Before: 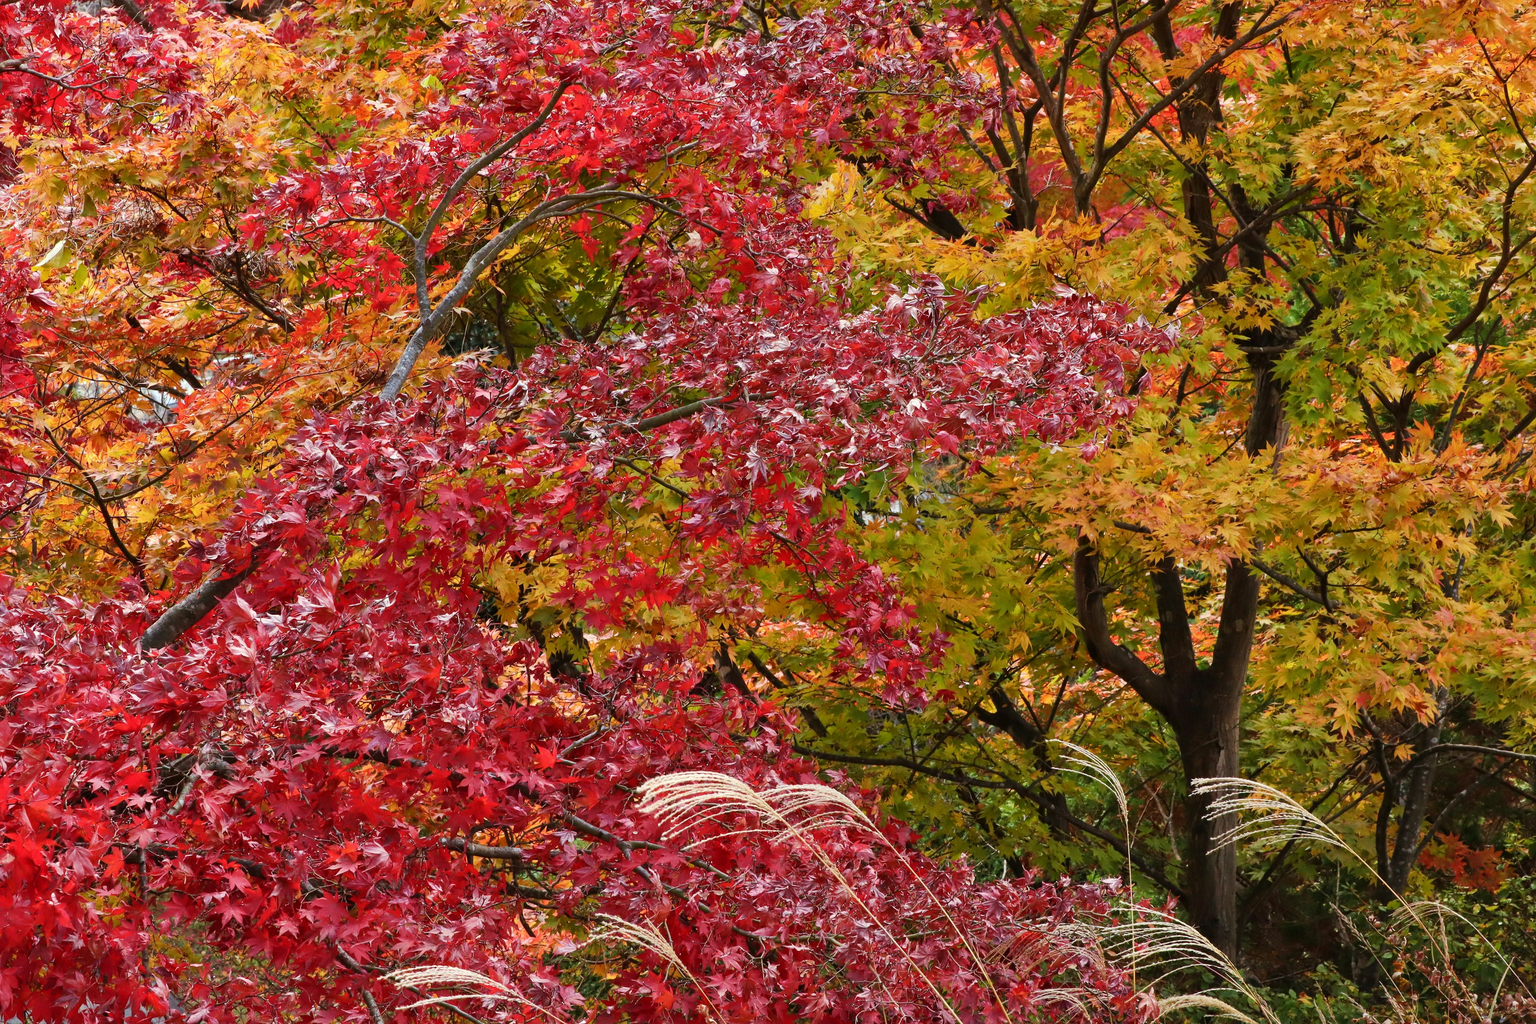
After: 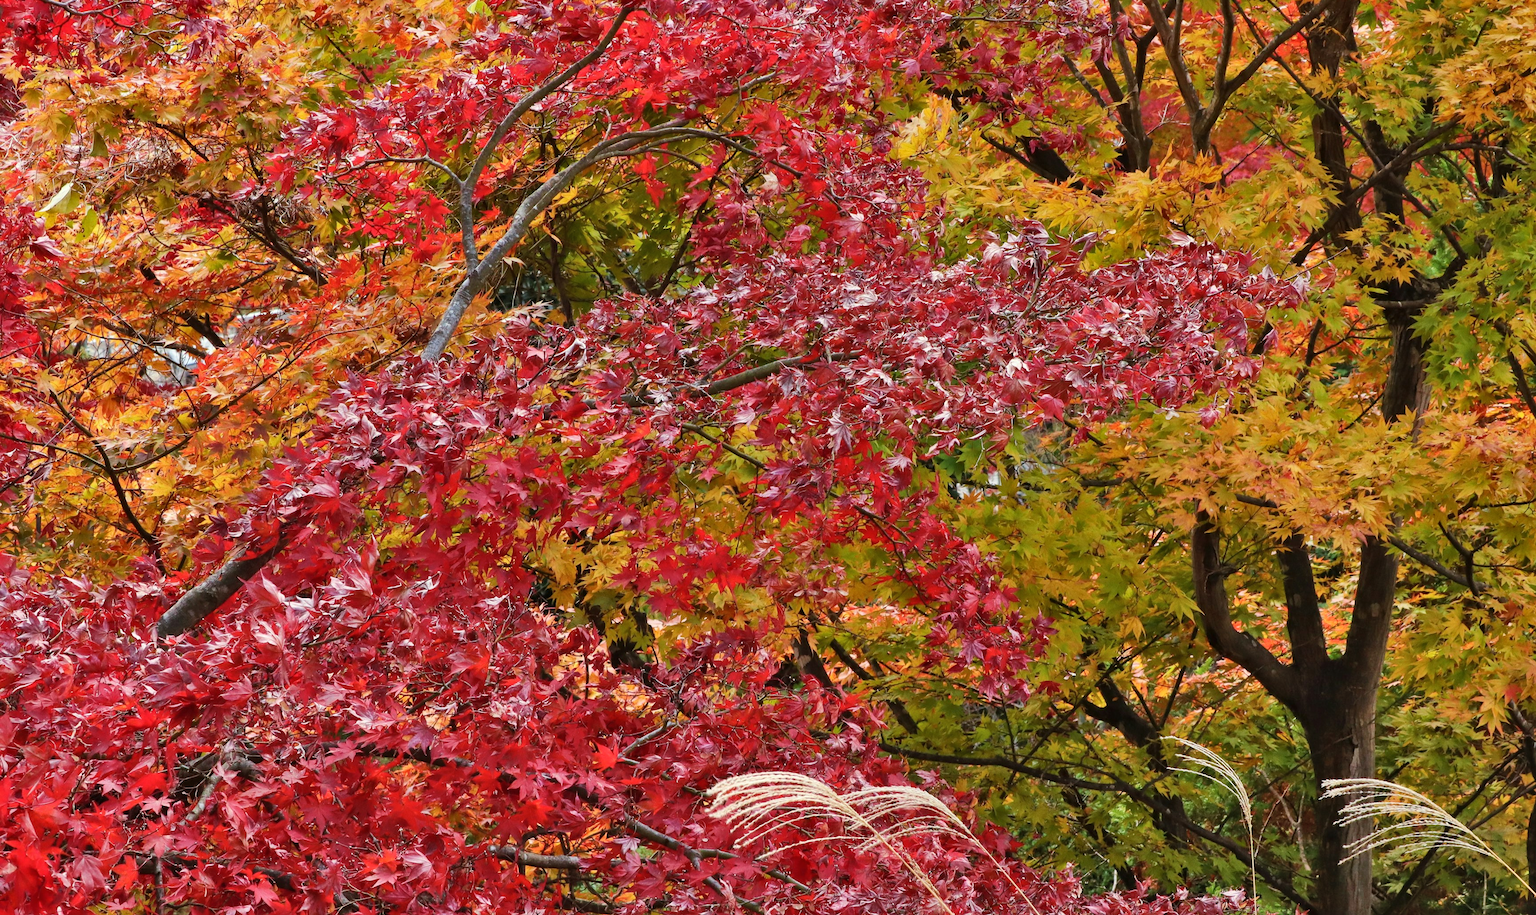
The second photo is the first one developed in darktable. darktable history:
crop: top 7.389%, right 9.853%, bottom 11.979%
shadows and highlights: shadows 52.66, soften with gaussian
